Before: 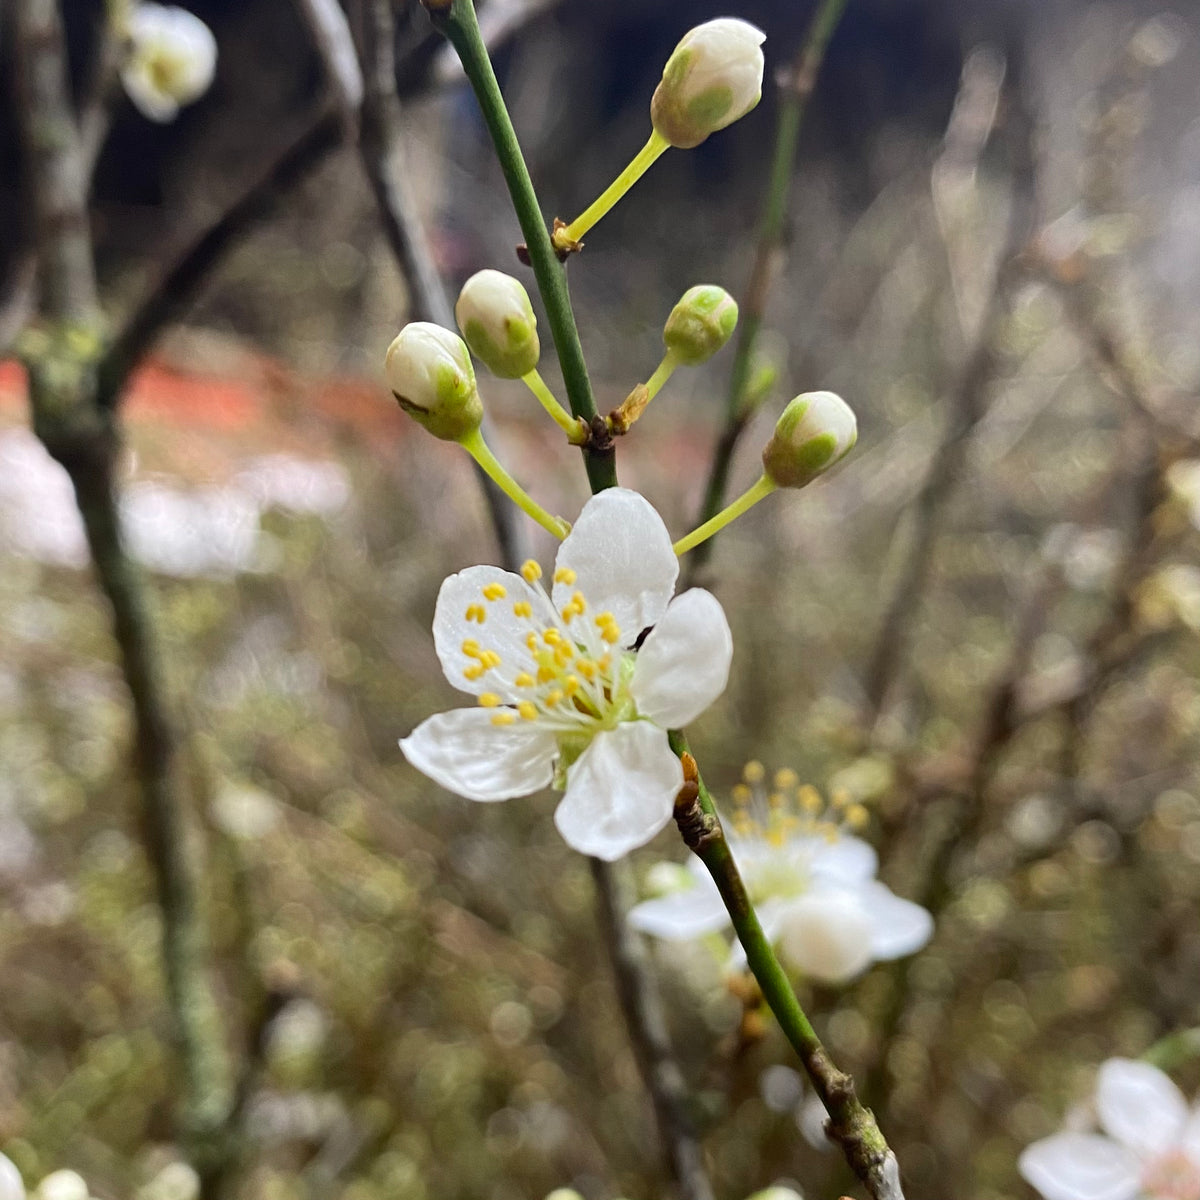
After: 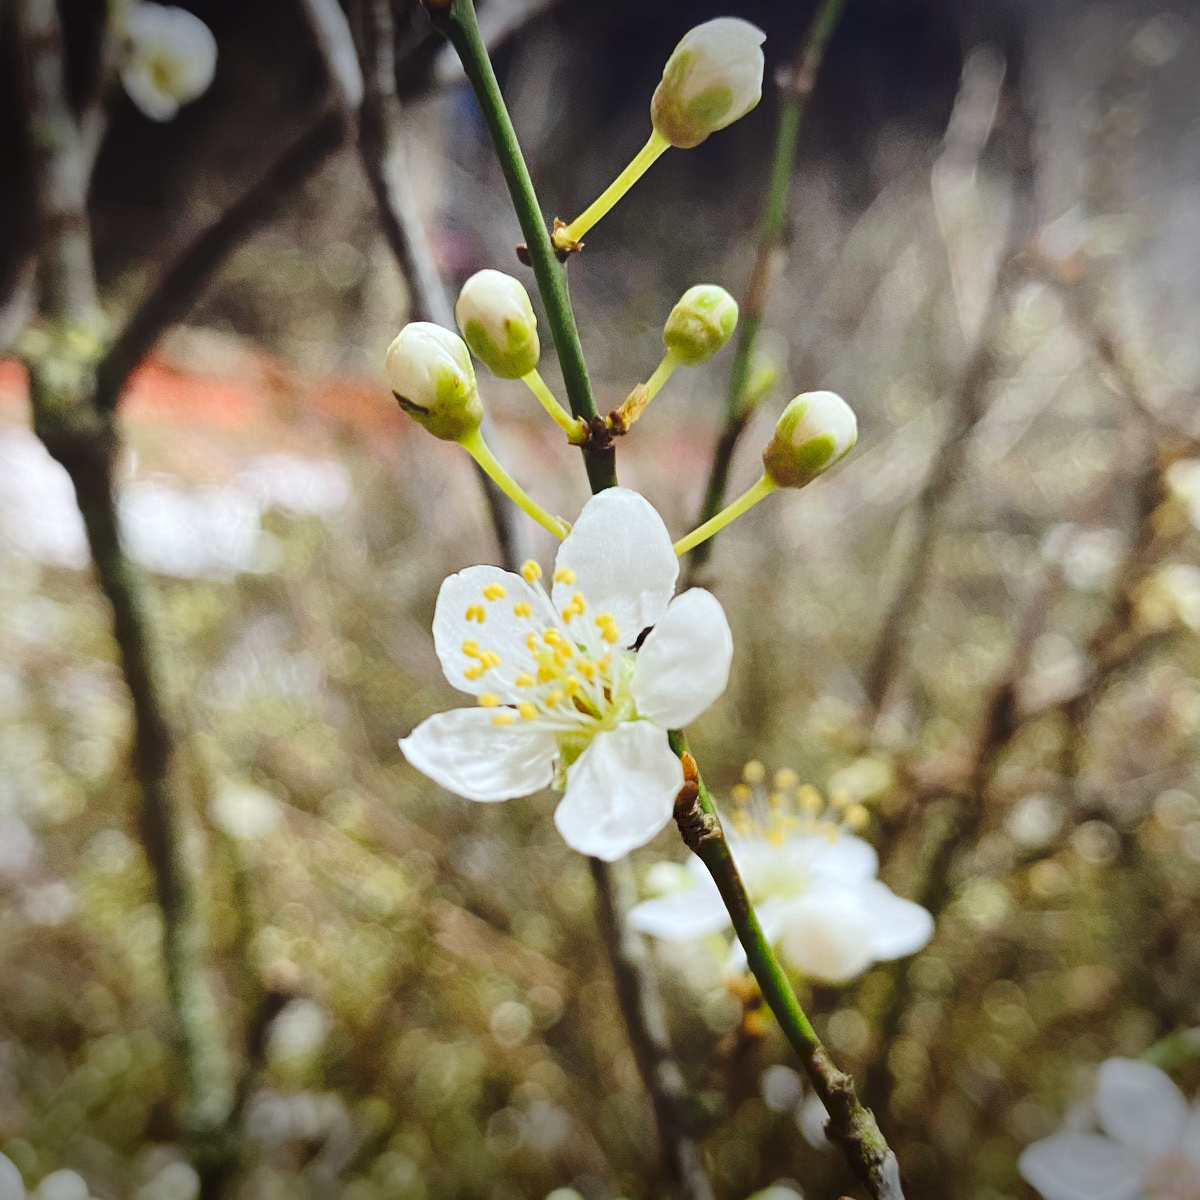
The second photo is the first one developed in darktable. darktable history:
vignetting: fall-off start 99.49%, brightness -0.634, saturation -0.006, width/height ratio 1.304
exposure: black level correction 0.001, compensate exposure bias true, compensate highlight preservation false
tone curve: curves: ch0 [(0, 0) (0.003, 0.112) (0.011, 0.115) (0.025, 0.111) (0.044, 0.114) (0.069, 0.126) (0.1, 0.144) (0.136, 0.164) (0.177, 0.196) (0.224, 0.249) (0.277, 0.316) (0.335, 0.401) (0.399, 0.487) (0.468, 0.571) (0.543, 0.647) (0.623, 0.728) (0.709, 0.795) (0.801, 0.866) (0.898, 0.933) (1, 1)], preserve colors none
color correction: highlights a* -2.75, highlights b* -2.38, shadows a* 2.39, shadows b* 3.02
